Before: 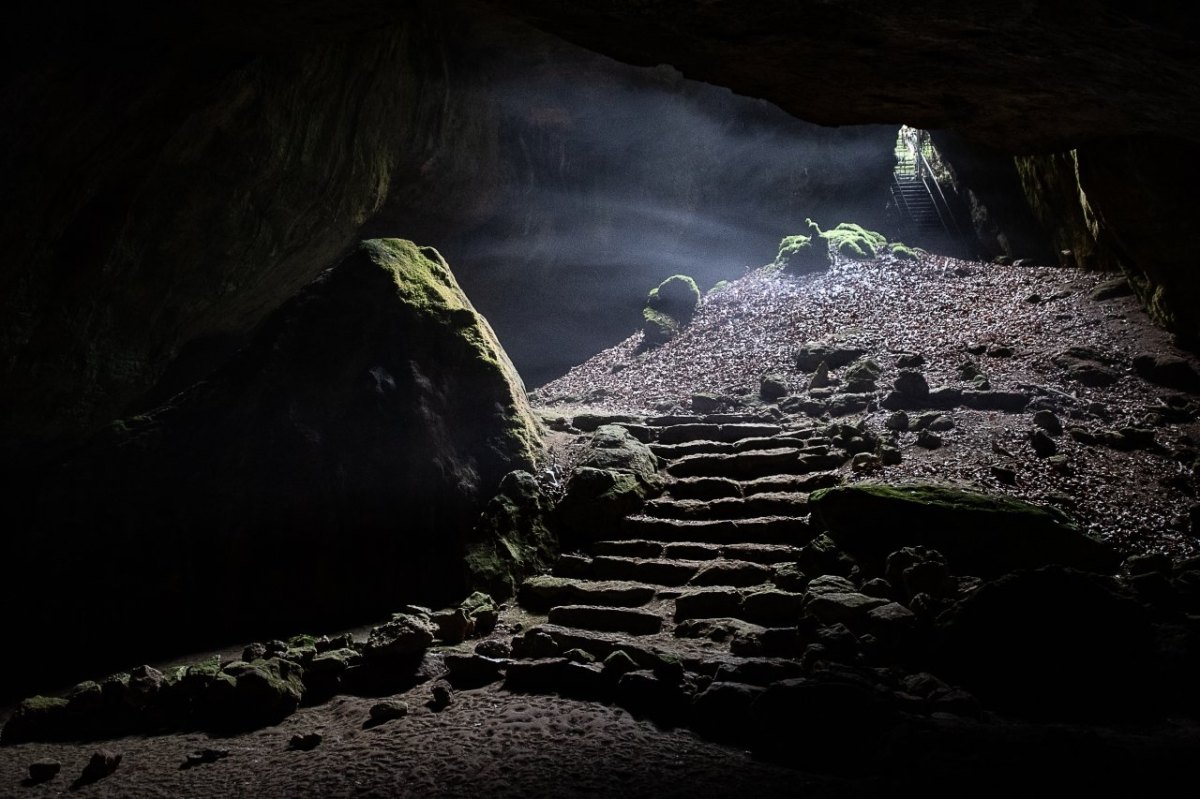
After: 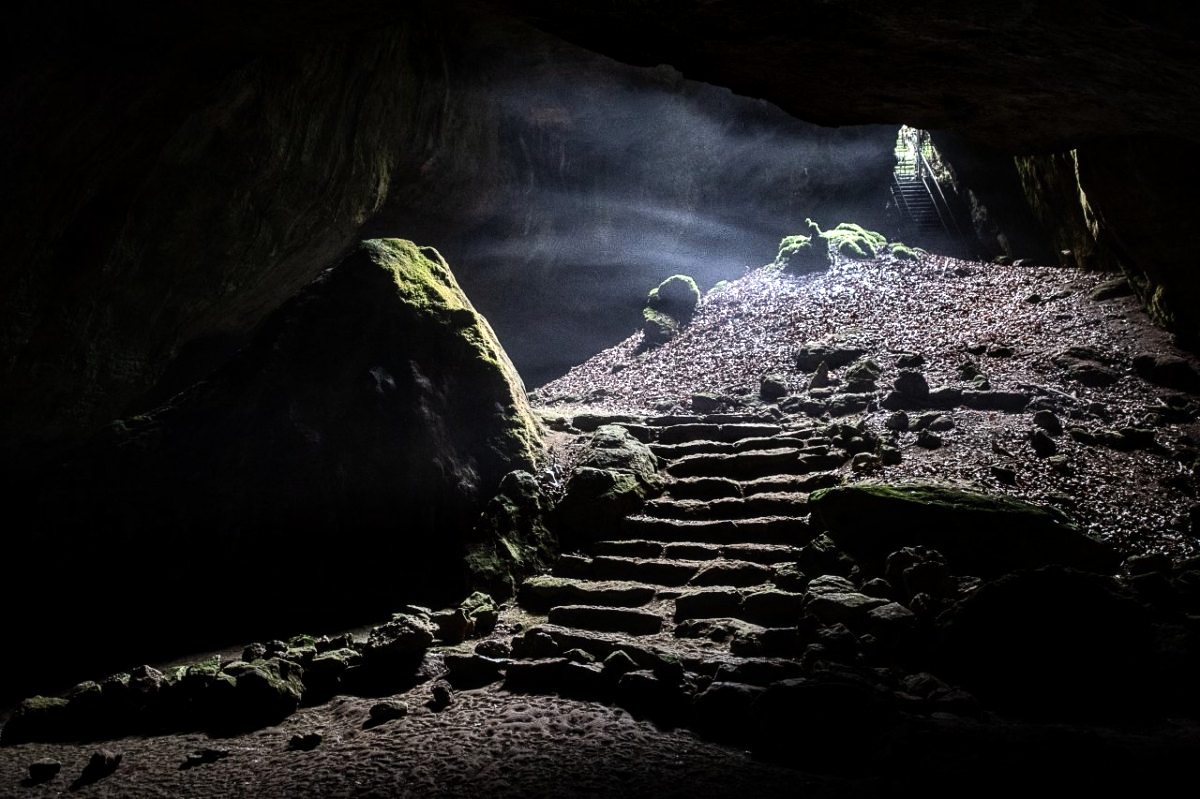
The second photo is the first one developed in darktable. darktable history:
local contrast: on, module defaults
shadows and highlights: shadows 31.38, highlights 1.46, soften with gaussian
contrast brightness saturation: saturation 0.134
tone equalizer: -8 EV -0.748 EV, -7 EV -0.705 EV, -6 EV -0.562 EV, -5 EV -0.396 EV, -3 EV 0.381 EV, -2 EV 0.6 EV, -1 EV 0.679 EV, +0 EV 0.743 EV, edges refinement/feathering 500, mask exposure compensation -1.57 EV, preserve details no
